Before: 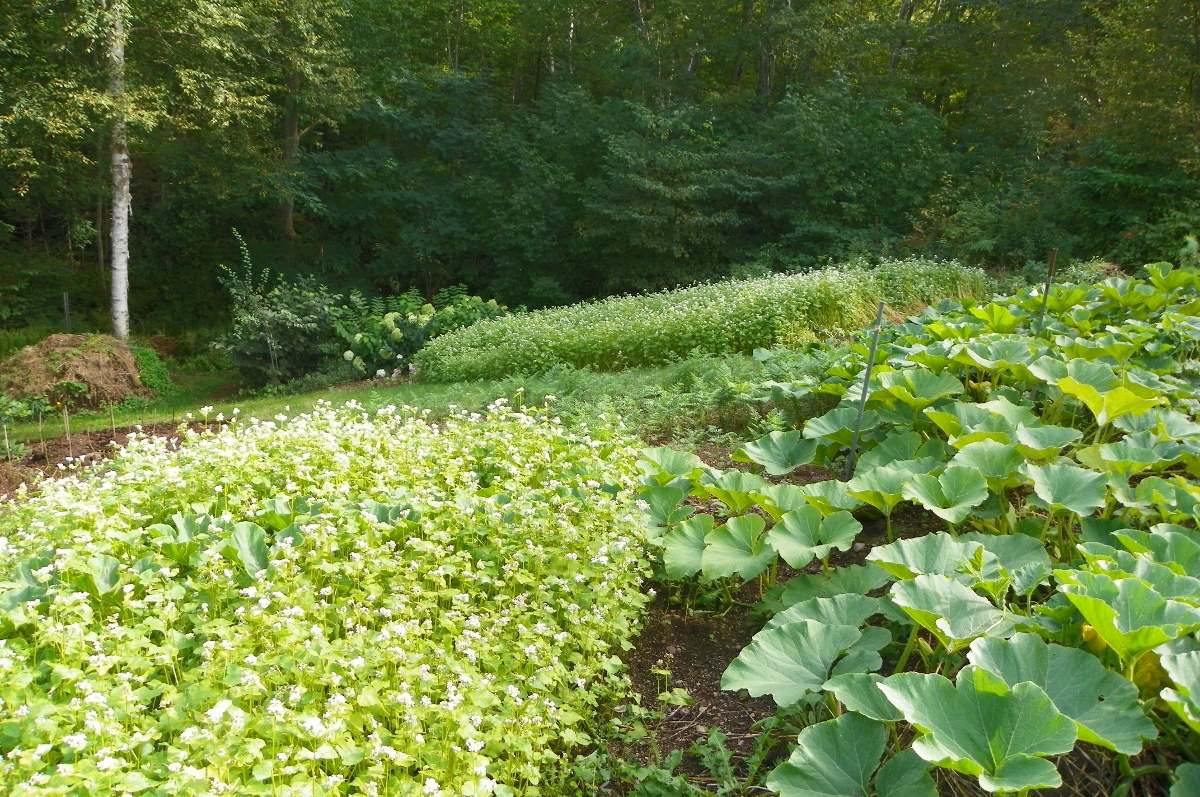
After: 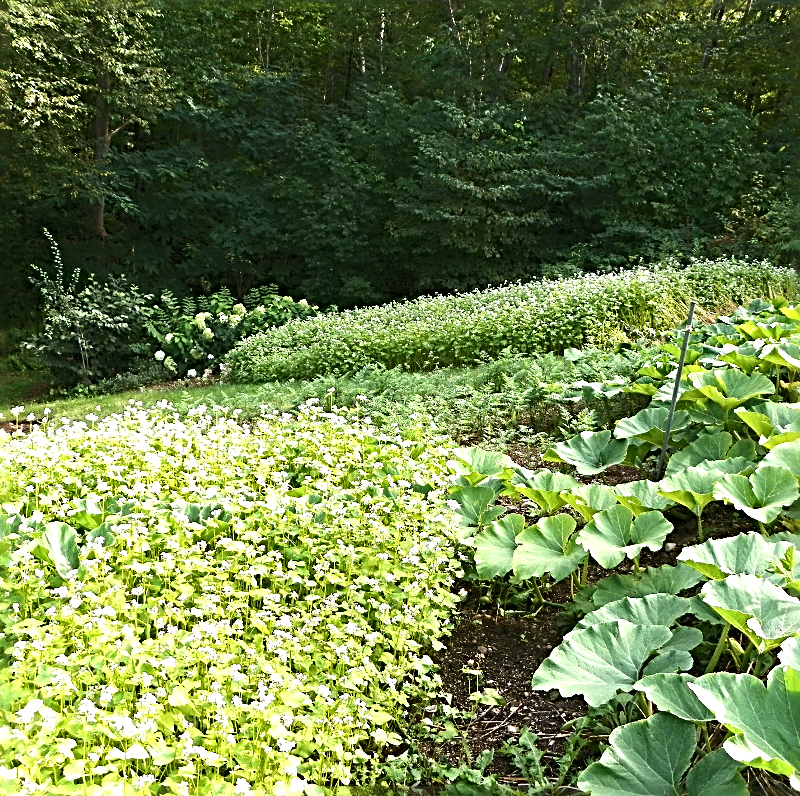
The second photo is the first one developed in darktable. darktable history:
crop and rotate: left 15.754%, right 17.579%
tone equalizer: -8 EV -0.75 EV, -7 EV -0.7 EV, -6 EV -0.6 EV, -5 EV -0.4 EV, -3 EV 0.4 EV, -2 EV 0.6 EV, -1 EV 0.7 EV, +0 EV 0.75 EV, edges refinement/feathering 500, mask exposure compensation -1.57 EV, preserve details no
contrast brightness saturation: saturation -0.05
sharpen: radius 3.69, amount 0.928
exposure: compensate highlight preservation false
